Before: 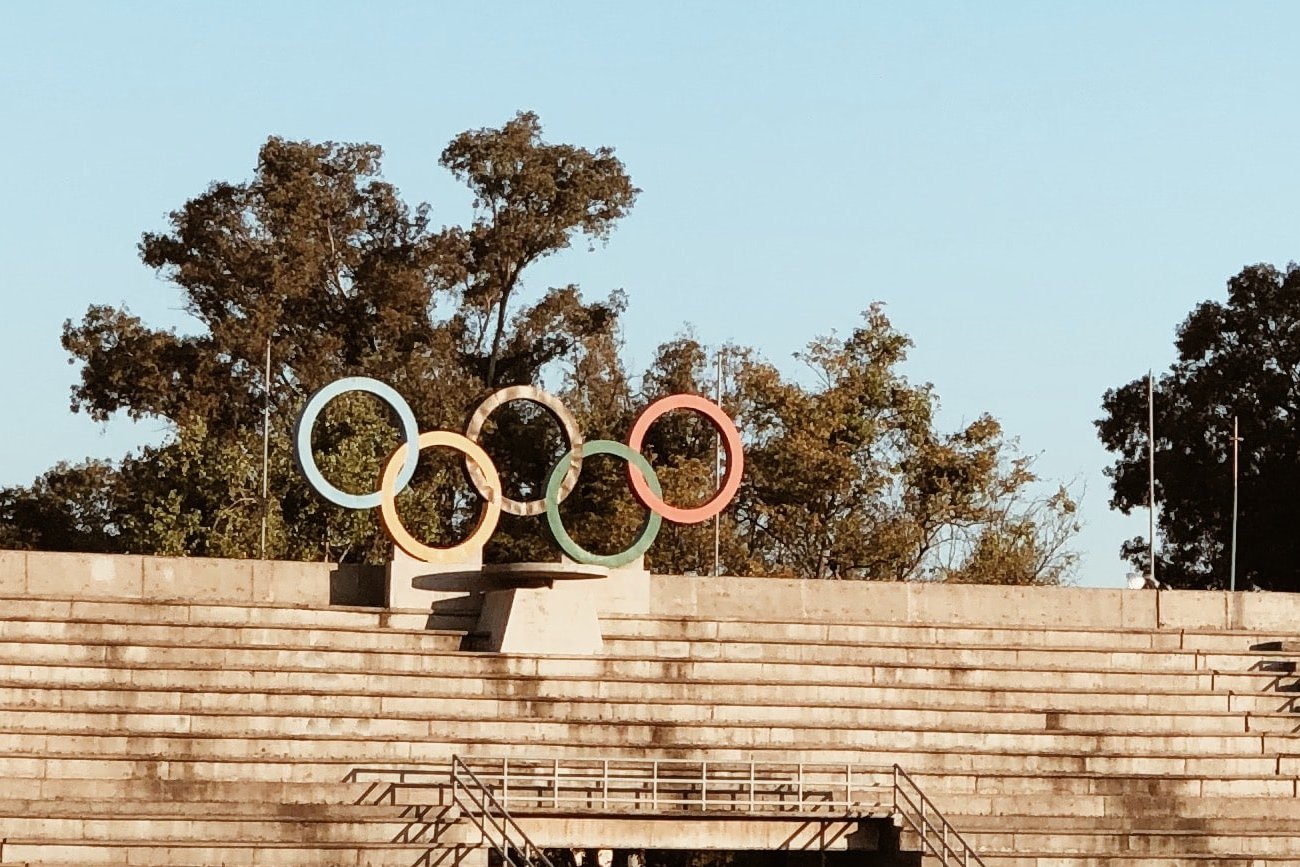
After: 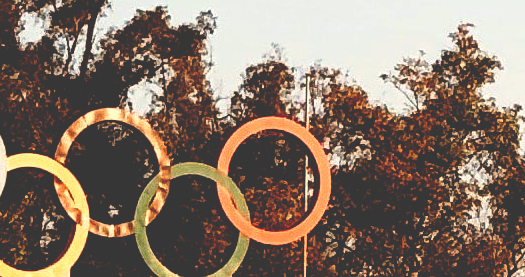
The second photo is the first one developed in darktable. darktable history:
exposure: exposure -0.041 EV, compensate highlight preservation false
base curve: curves: ch0 [(0, 0.036) (0.083, 0.04) (0.804, 1)], preserve colors none
white balance: red 1.127, blue 0.943
crop: left 31.751%, top 32.172%, right 27.8%, bottom 35.83%
